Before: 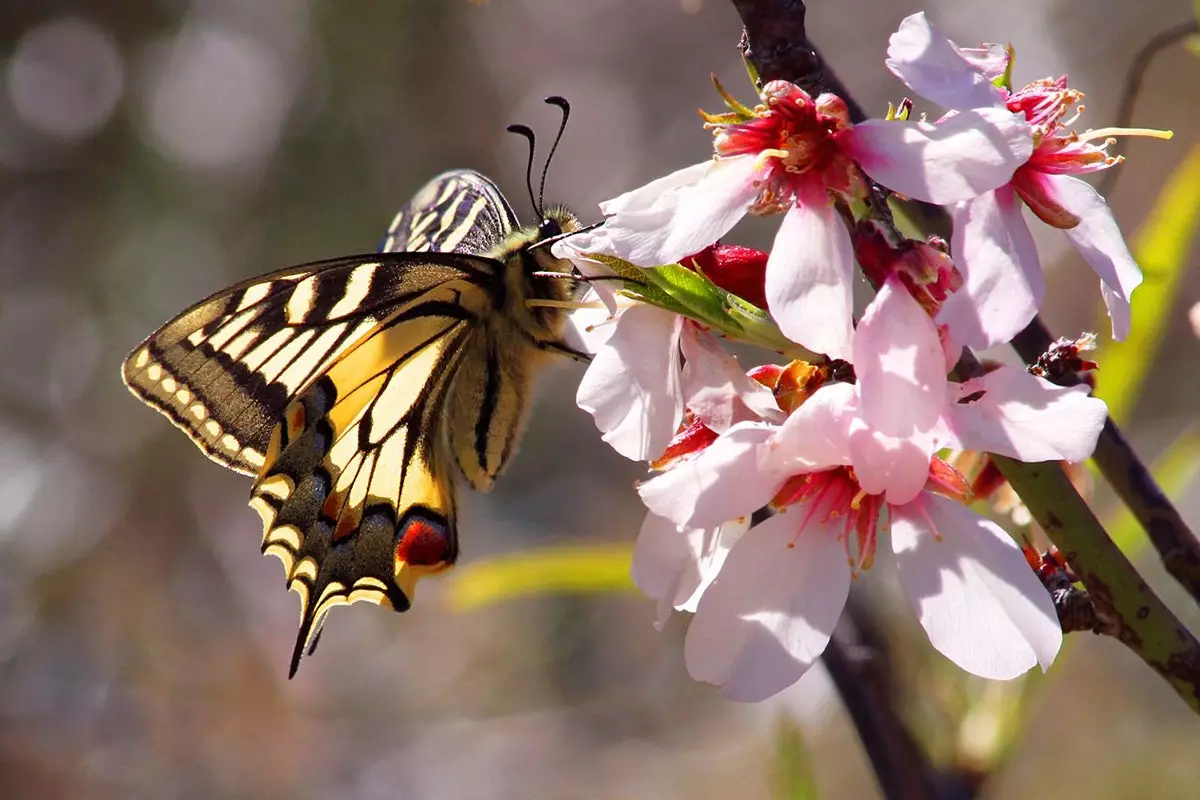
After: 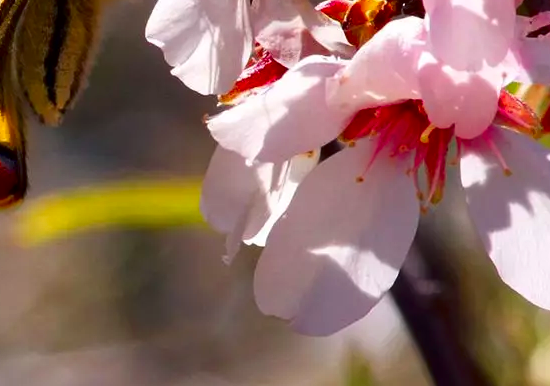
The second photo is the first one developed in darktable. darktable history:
crop: left 35.976%, top 45.819%, right 18.162%, bottom 5.807%
contrast brightness saturation: contrast 0.12, brightness -0.12, saturation 0.2
